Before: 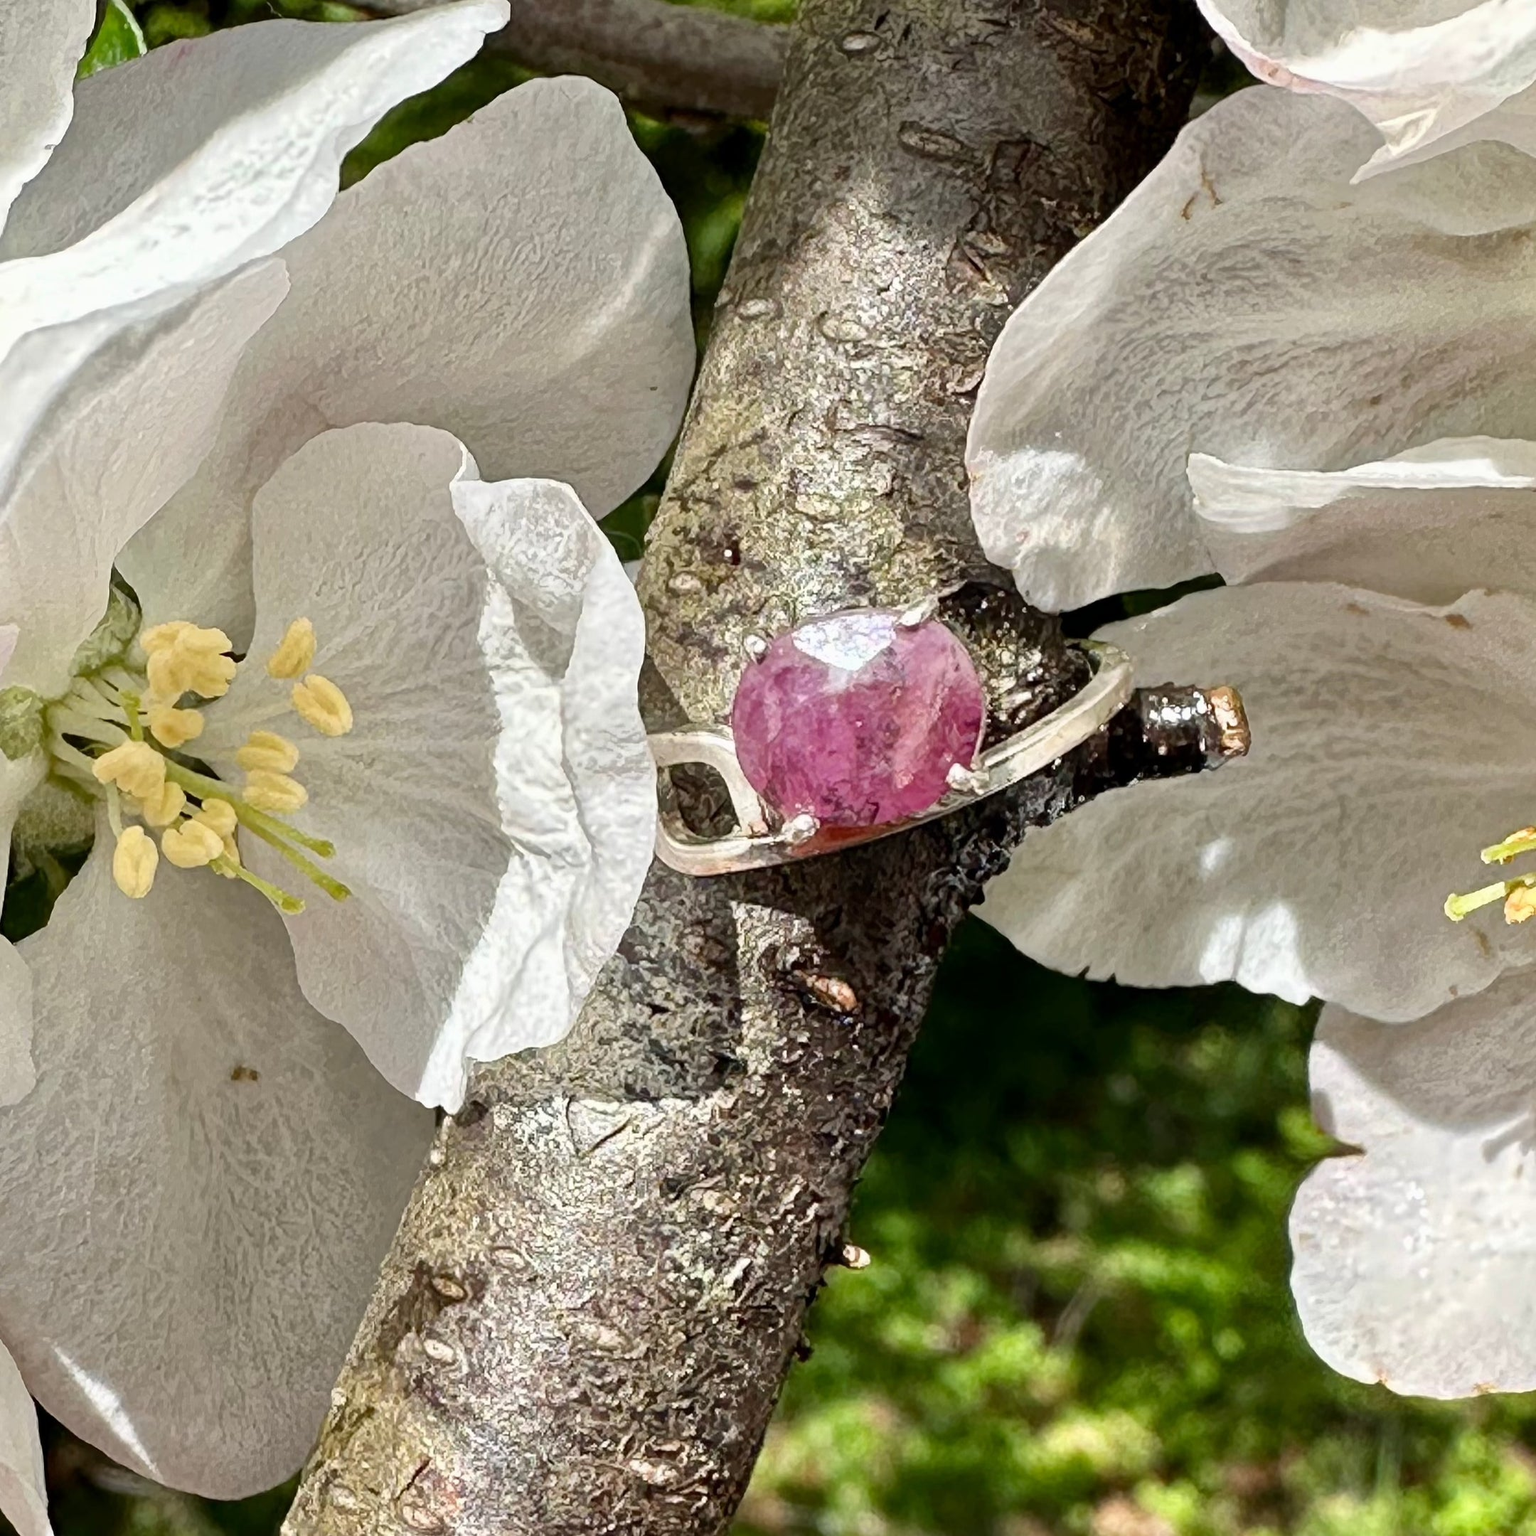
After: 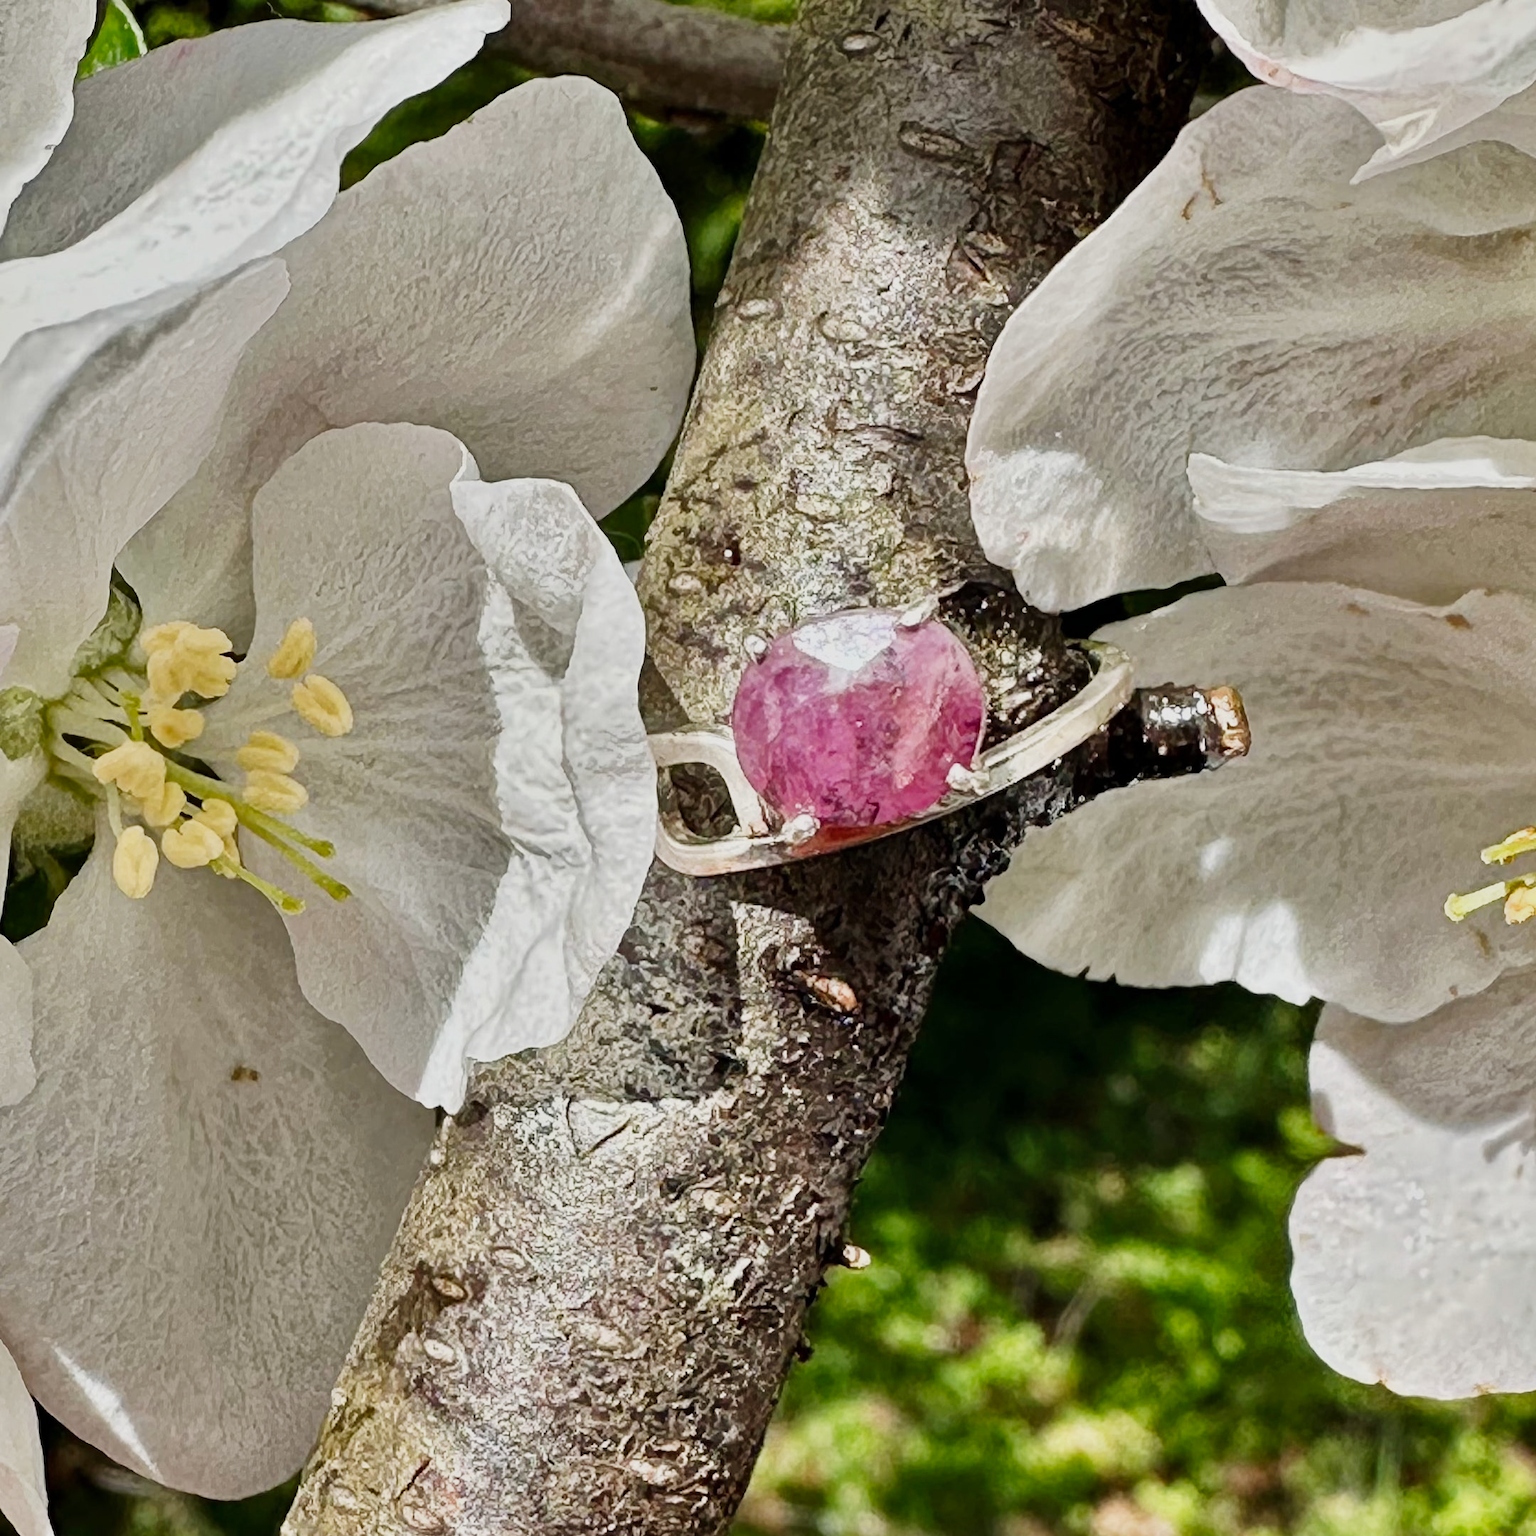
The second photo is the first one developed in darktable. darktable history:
tone curve: curves: ch0 [(0, 0) (0.091, 0.074) (0.184, 0.168) (0.491, 0.519) (0.748, 0.765) (1, 0.919)]; ch1 [(0, 0) (0.179, 0.173) (0.322, 0.32) (0.424, 0.424) (0.502, 0.504) (0.56, 0.578) (0.631, 0.667) (0.777, 0.806) (1, 1)]; ch2 [(0, 0) (0.434, 0.447) (0.483, 0.487) (0.547, 0.564) (0.676, 0.673) (1, 1)], preserve colors none
shadows and highlights: radius 109.56, shadows 23.33, highlights -59.15, shadows color adjustment 98.02%, highlights color adjustment 58.47%, low approximation 0.01, soften with gaussian
